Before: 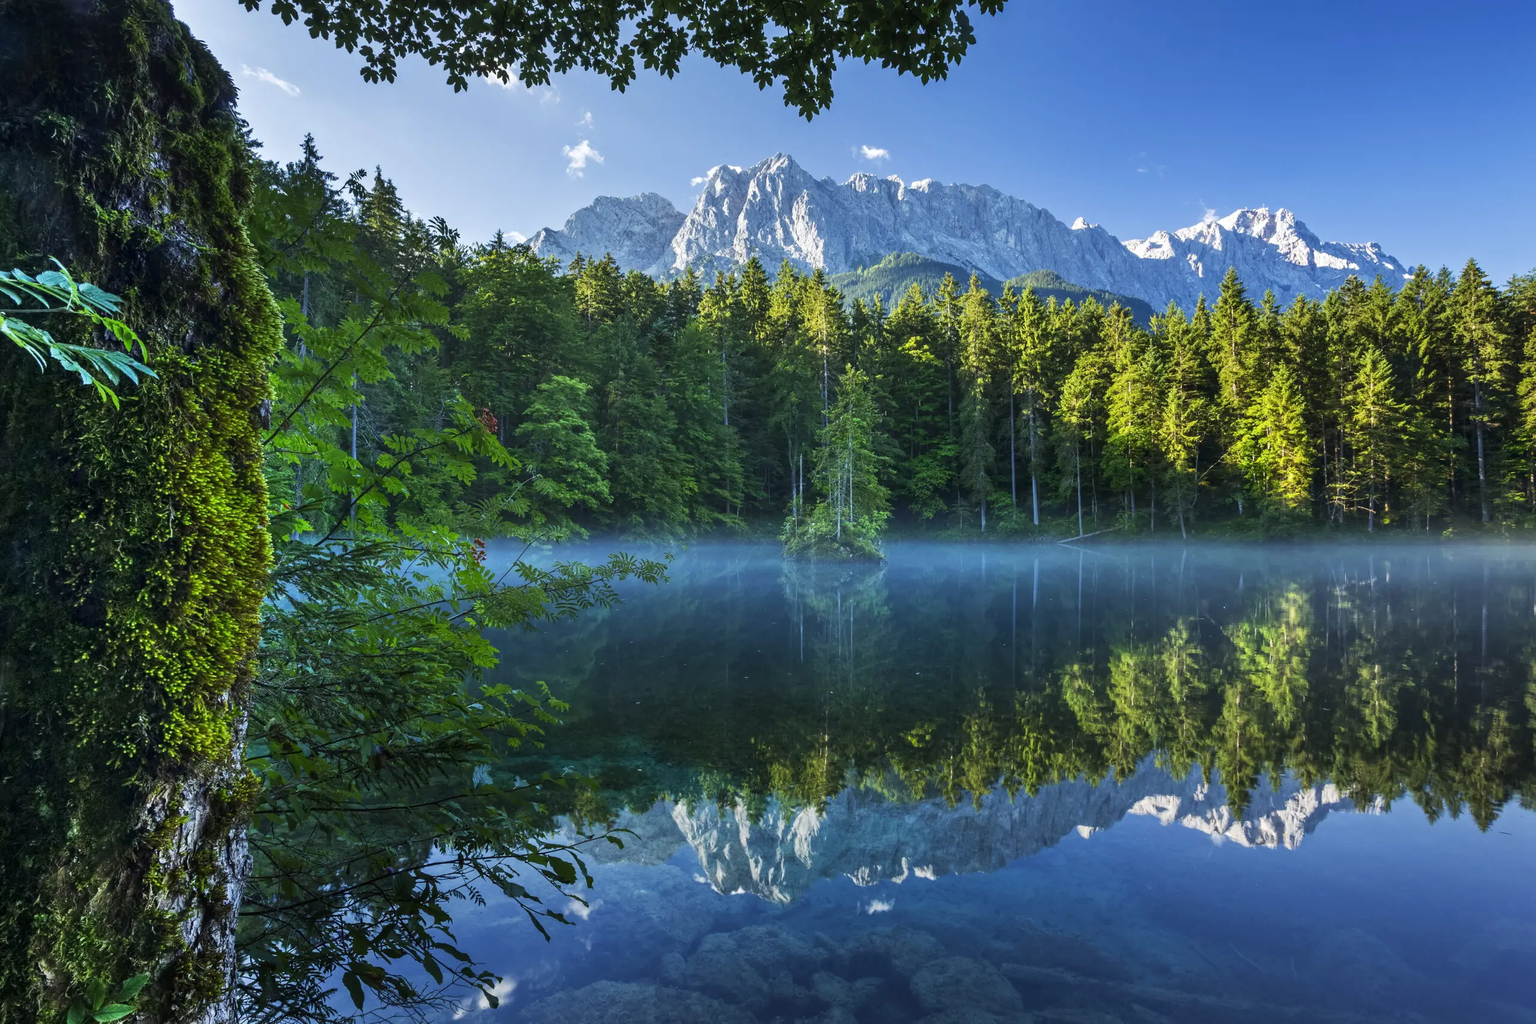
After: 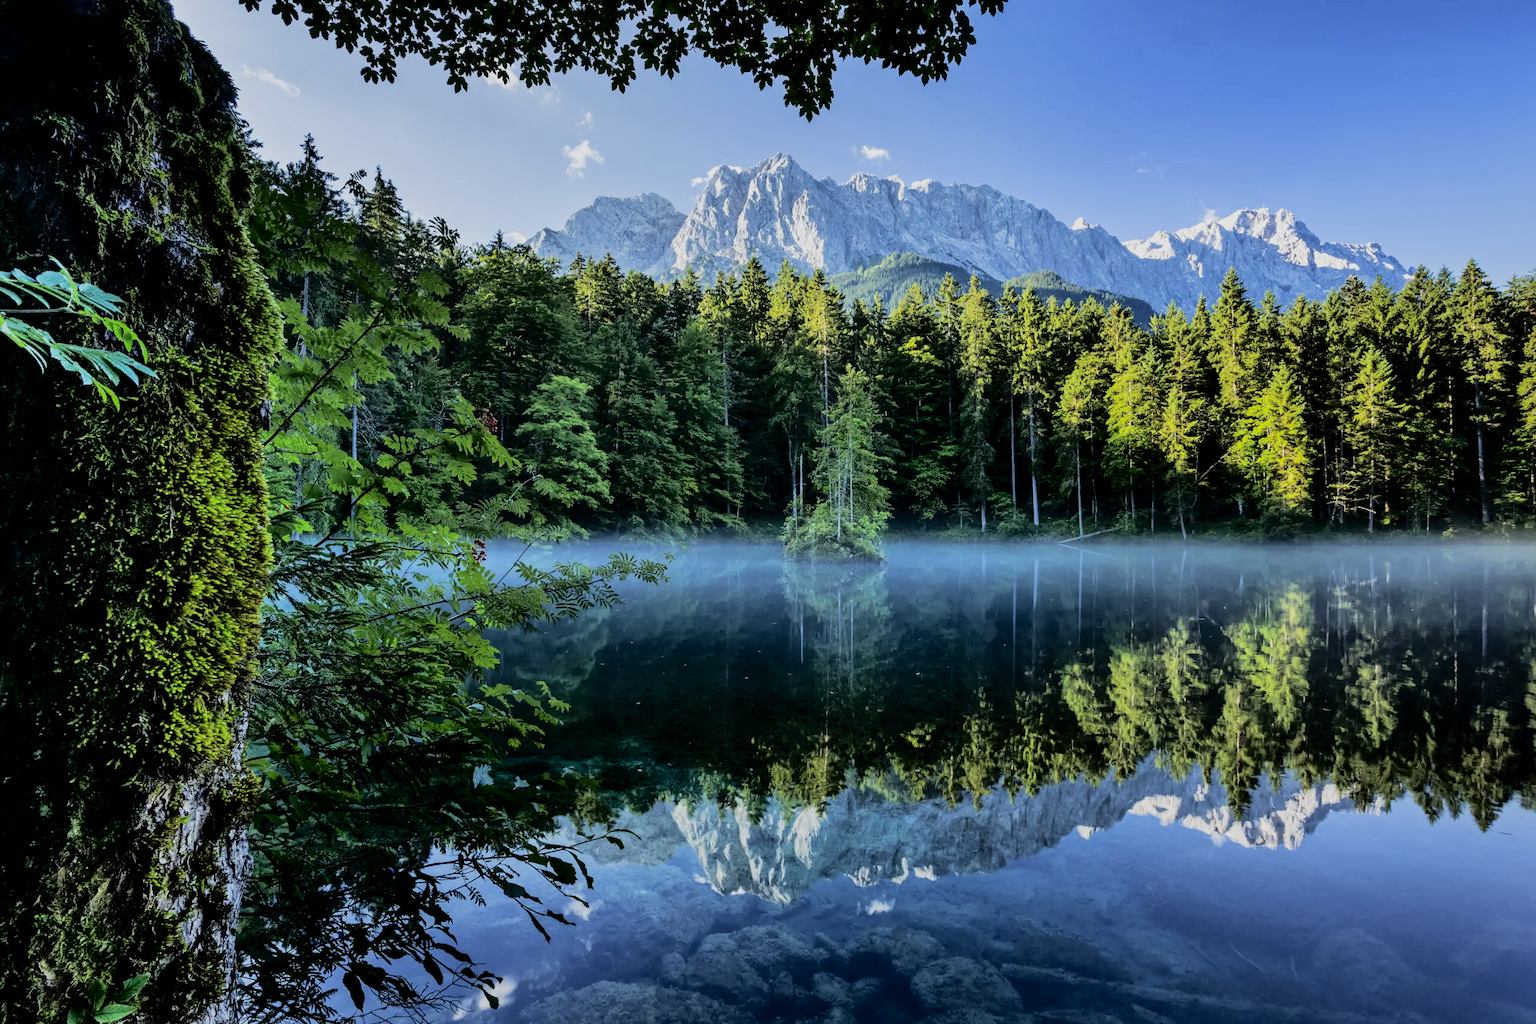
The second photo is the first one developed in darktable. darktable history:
tone curve: curves: ch0 [(0, 0) (0.003, 0.001) (0.011, 0.004) (0.025, 0.013) (0.044, 0.022) (0.069, 0.035) (0.1, 0.053) (0.136, 0.088) (0.177, 0.149) (0.224, 0.213) (0.277, 0.293) (0.335, 0.381) (0.399, 0.463) (0.468, 0.546) (0.543, 0.616) (0.623, 0.693) (0.709, 0.766) (0.801, 0.843) (0.898, 0.921) (1, 1)], color space Lab, independent channels, preserve colors none
shadows and highlights: on, module defaults
filmic rgb: black relative exposure -5.09 EV, white relative exposure 3.97 EV, threshold 5.95 EV, hardness 2.88, contrast 1.297, highlights saturation mix -29.86%, enable highlight reconstruction true
